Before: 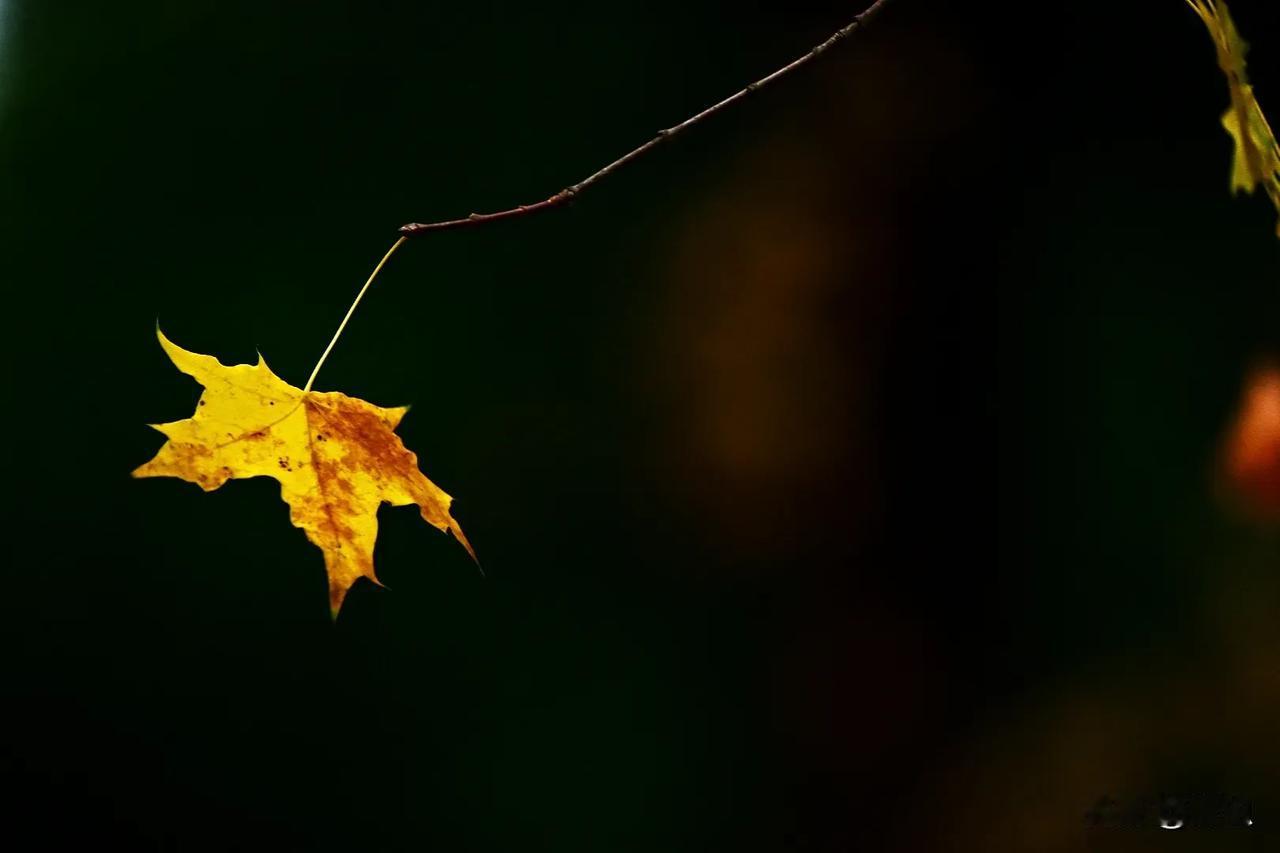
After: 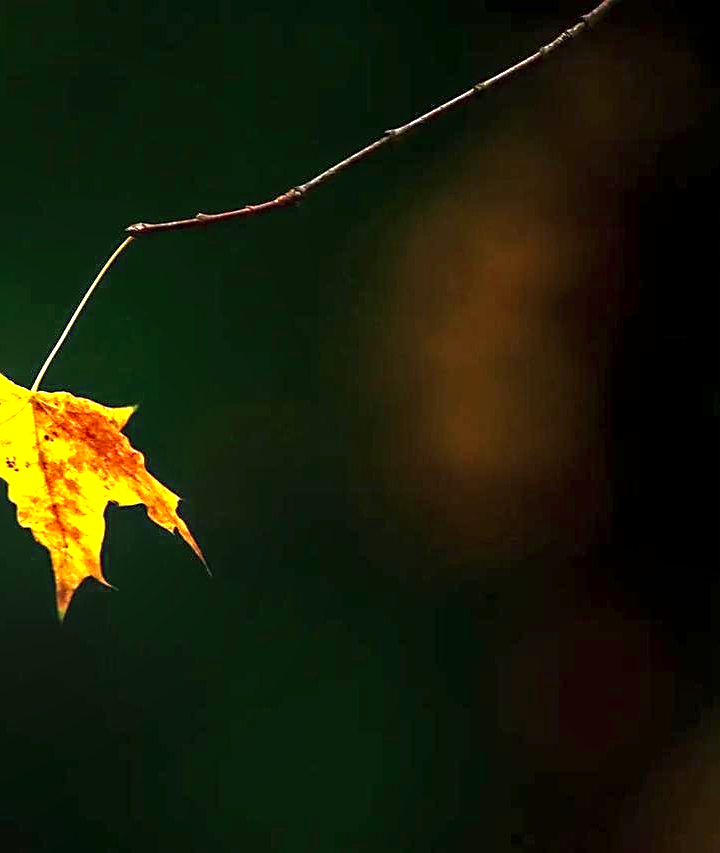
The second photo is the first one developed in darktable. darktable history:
sharpen: on, module defaults
exposure: black level correction 0, exposure 1.439 EV, compensate highlight preservation false
local contrast: on, module defaults
crop: left 21.353%, right 22.386%
